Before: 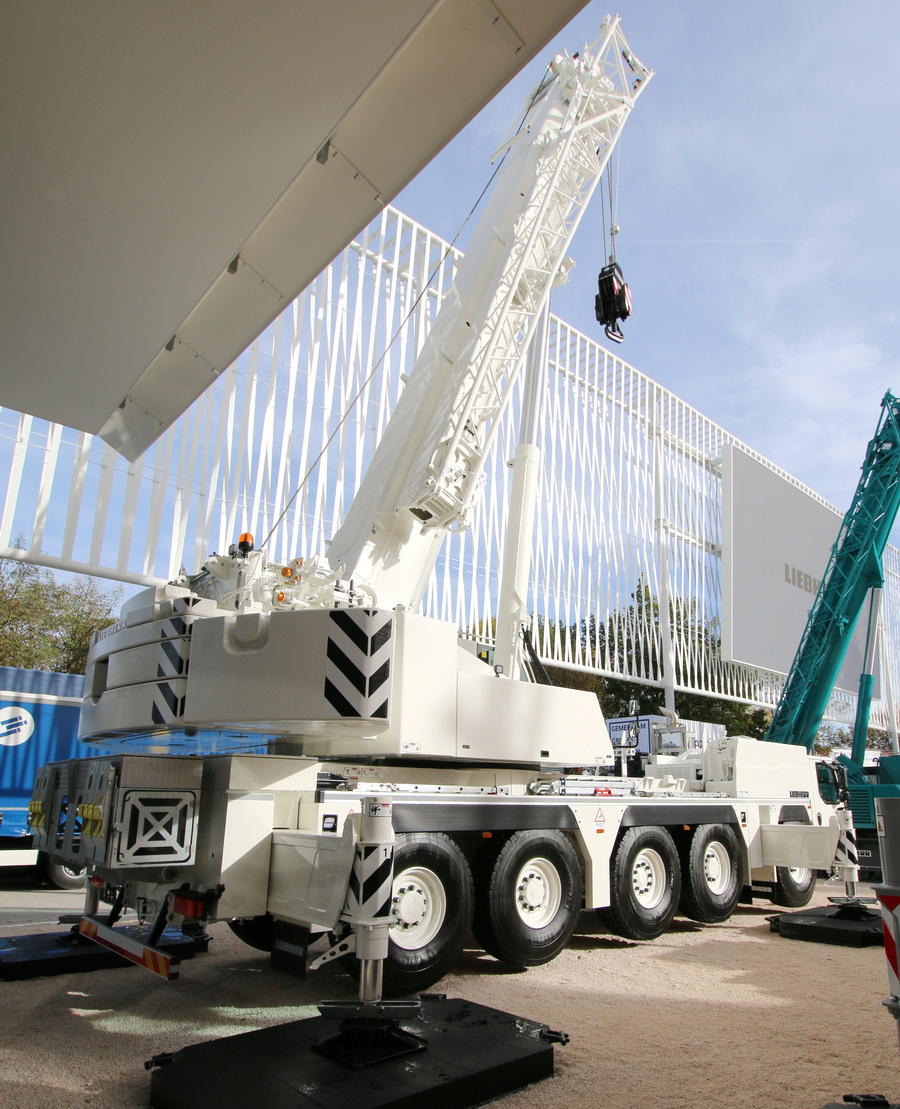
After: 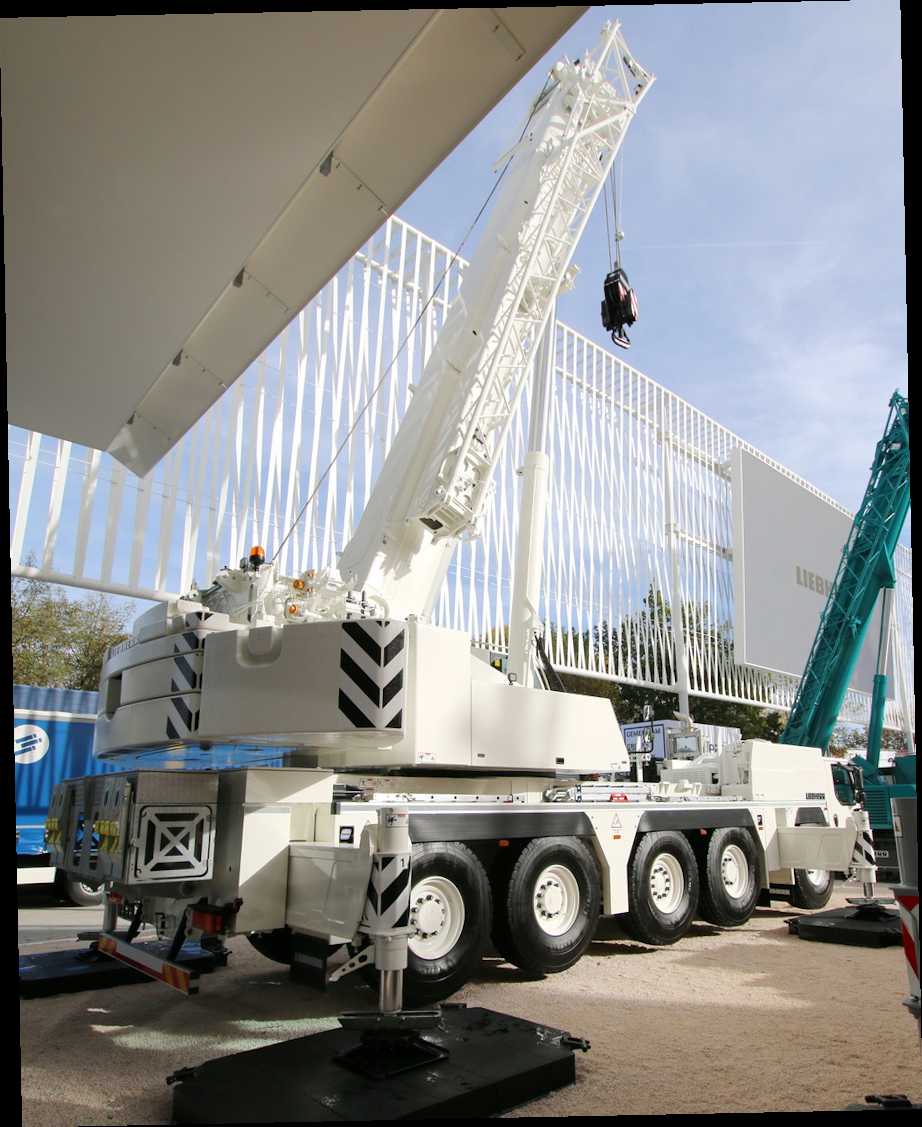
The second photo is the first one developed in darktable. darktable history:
rgb levels: preserve colors max RGB
rotate and perspective: rotation -1.17°, automatic cropping off
